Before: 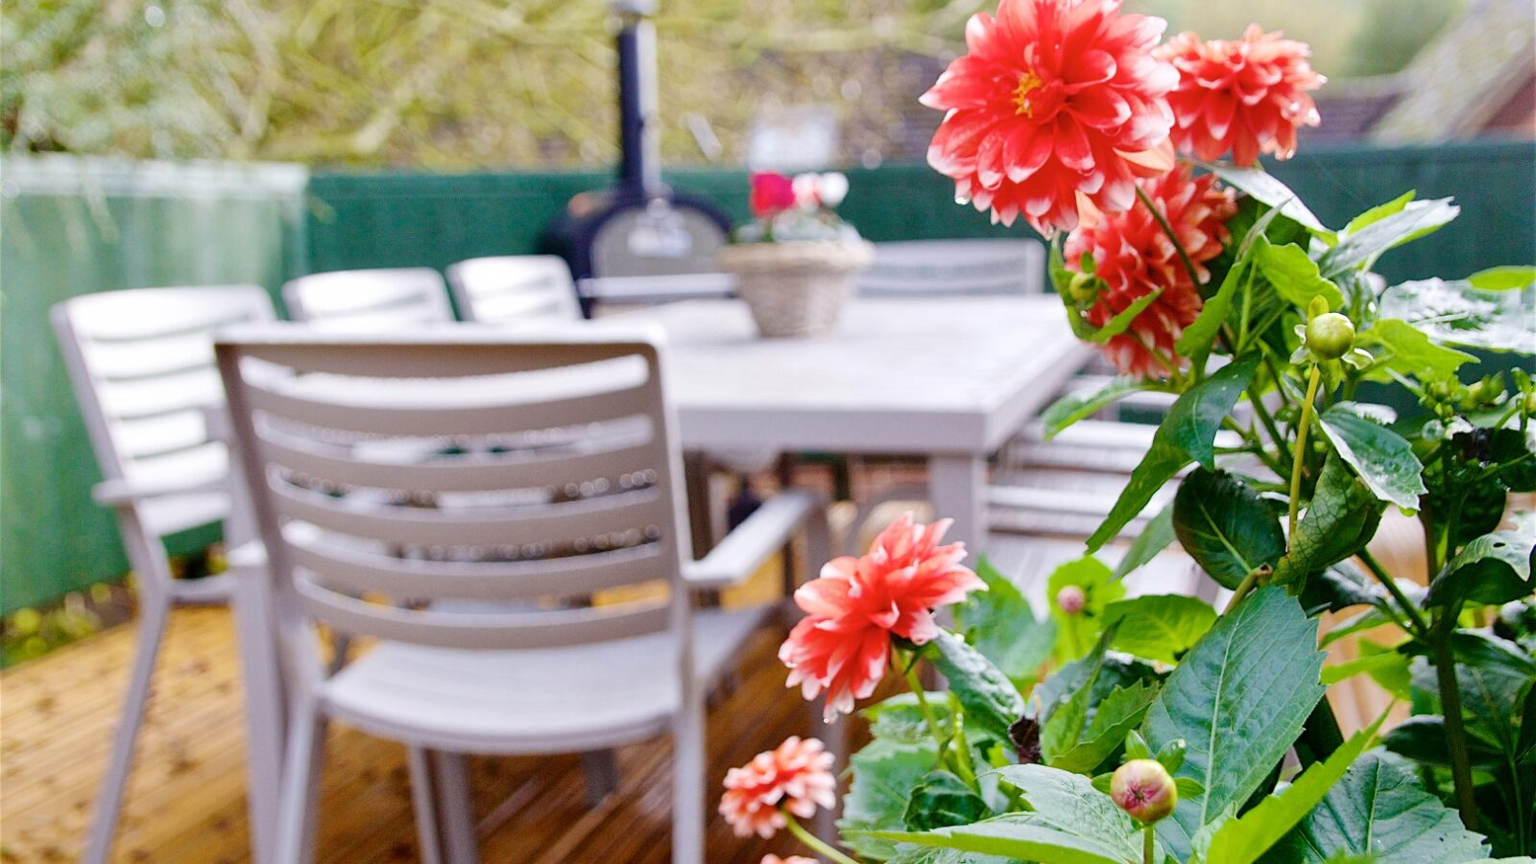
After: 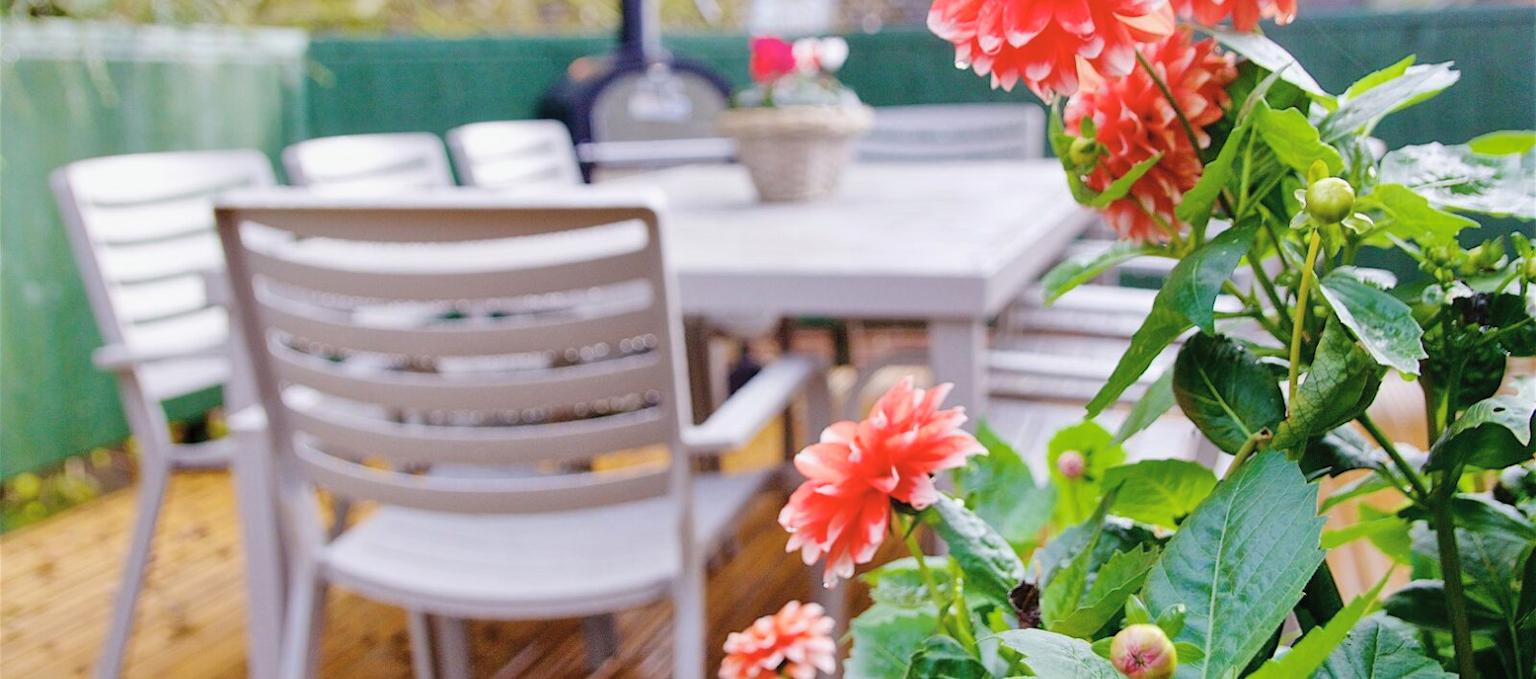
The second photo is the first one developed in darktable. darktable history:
color correction: highlights a* -0.182, highlights b* -0.124
crop and rotate: top 15.774%, bottom 5.506%
shadows and highlights: shadows -20, white point adjustment -2, highlights -35
contrast brightness saturation: brightness 0.13
